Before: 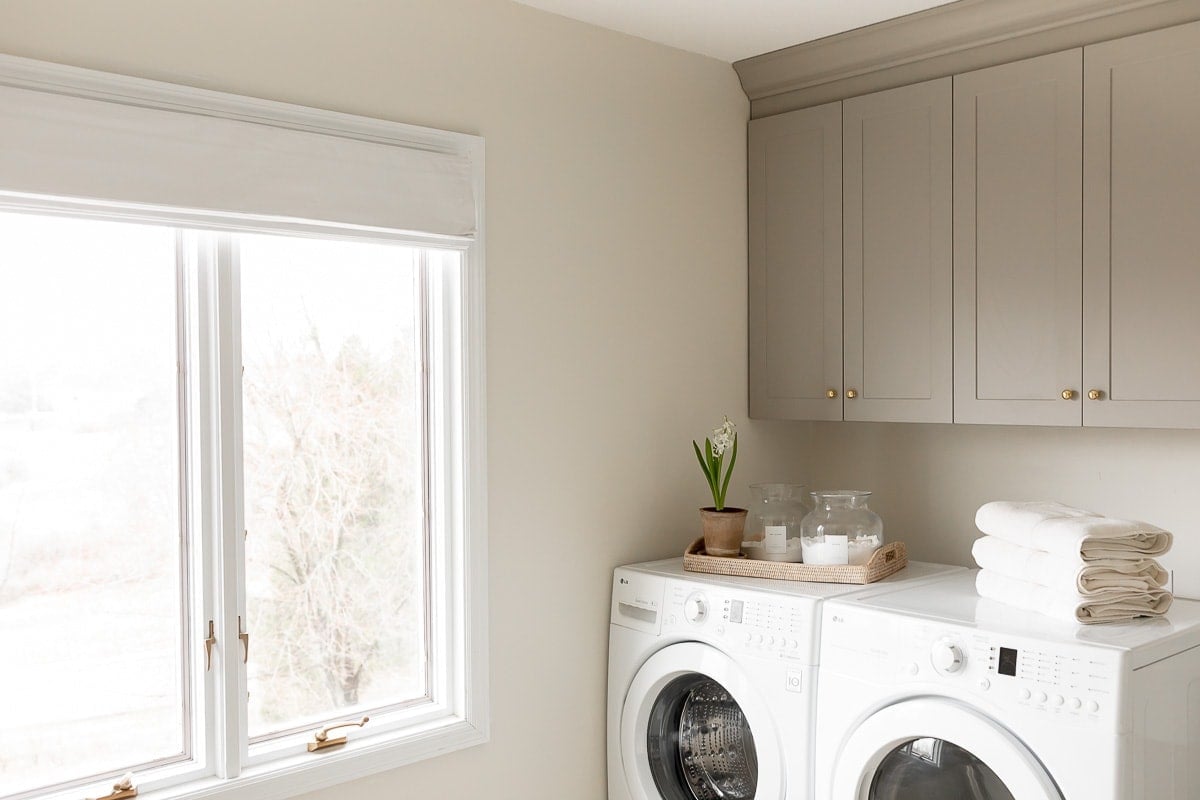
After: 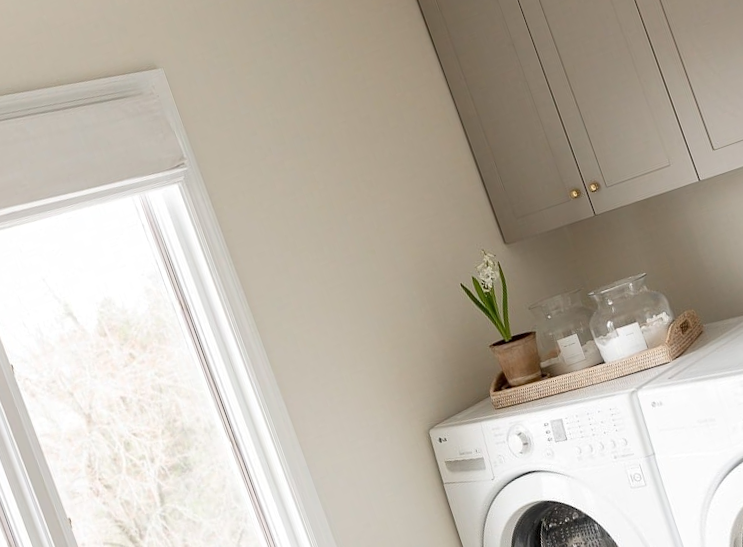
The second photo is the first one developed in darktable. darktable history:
crop and rotate: angle 19.56°, left 6.828%, right 3.676%, bottom 1.081%
